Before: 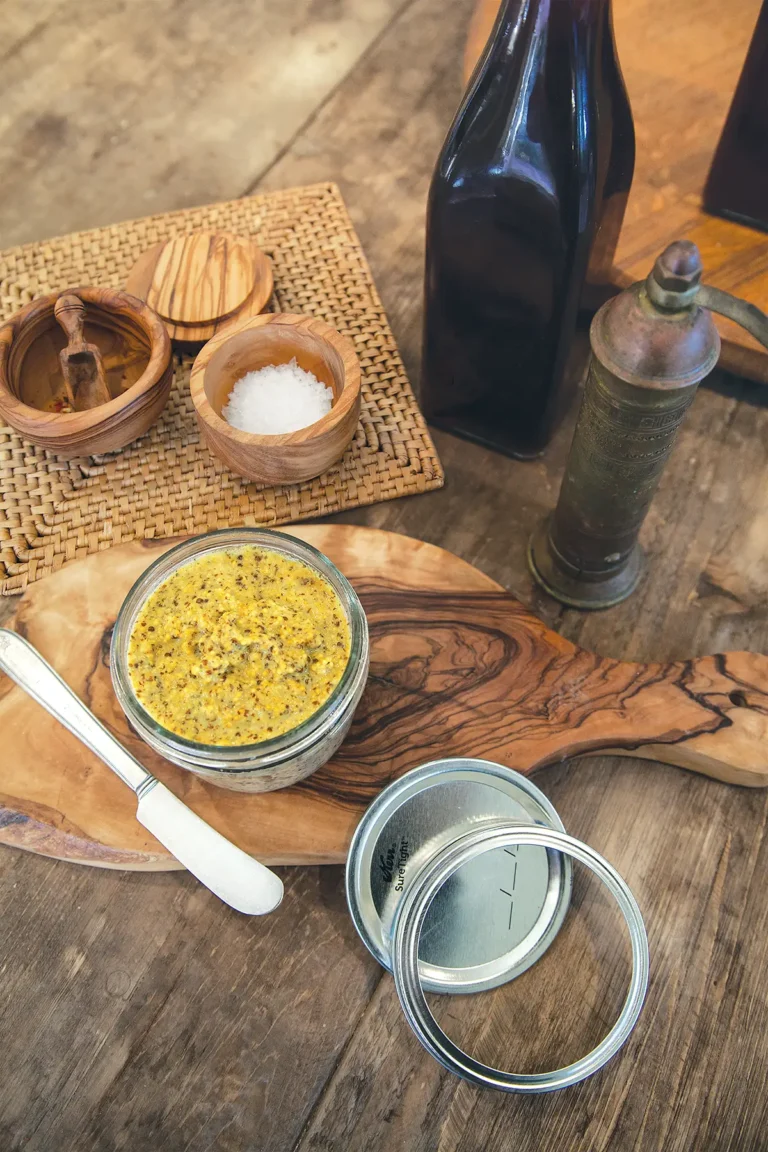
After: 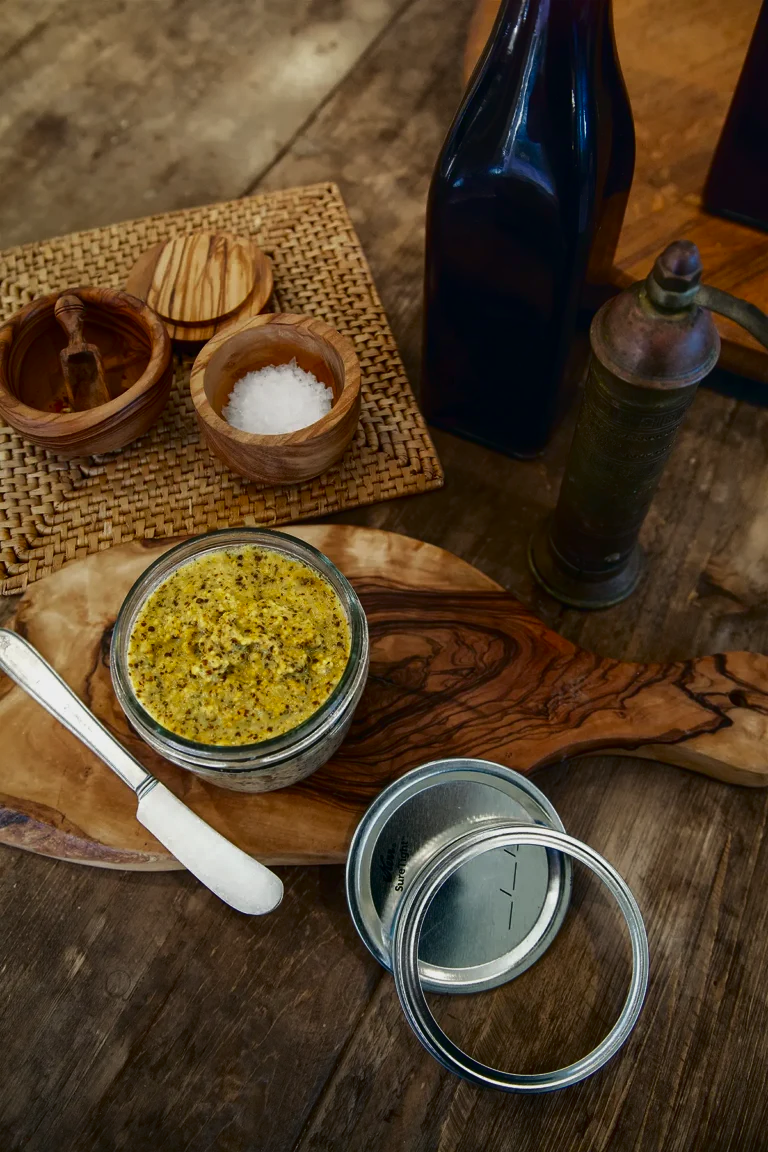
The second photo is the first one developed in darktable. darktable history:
exposure: exposure -0.116 EV, compensate exposure bias true, compensate highlight preservation false
contrast brightness saturation: brightness -0.52
